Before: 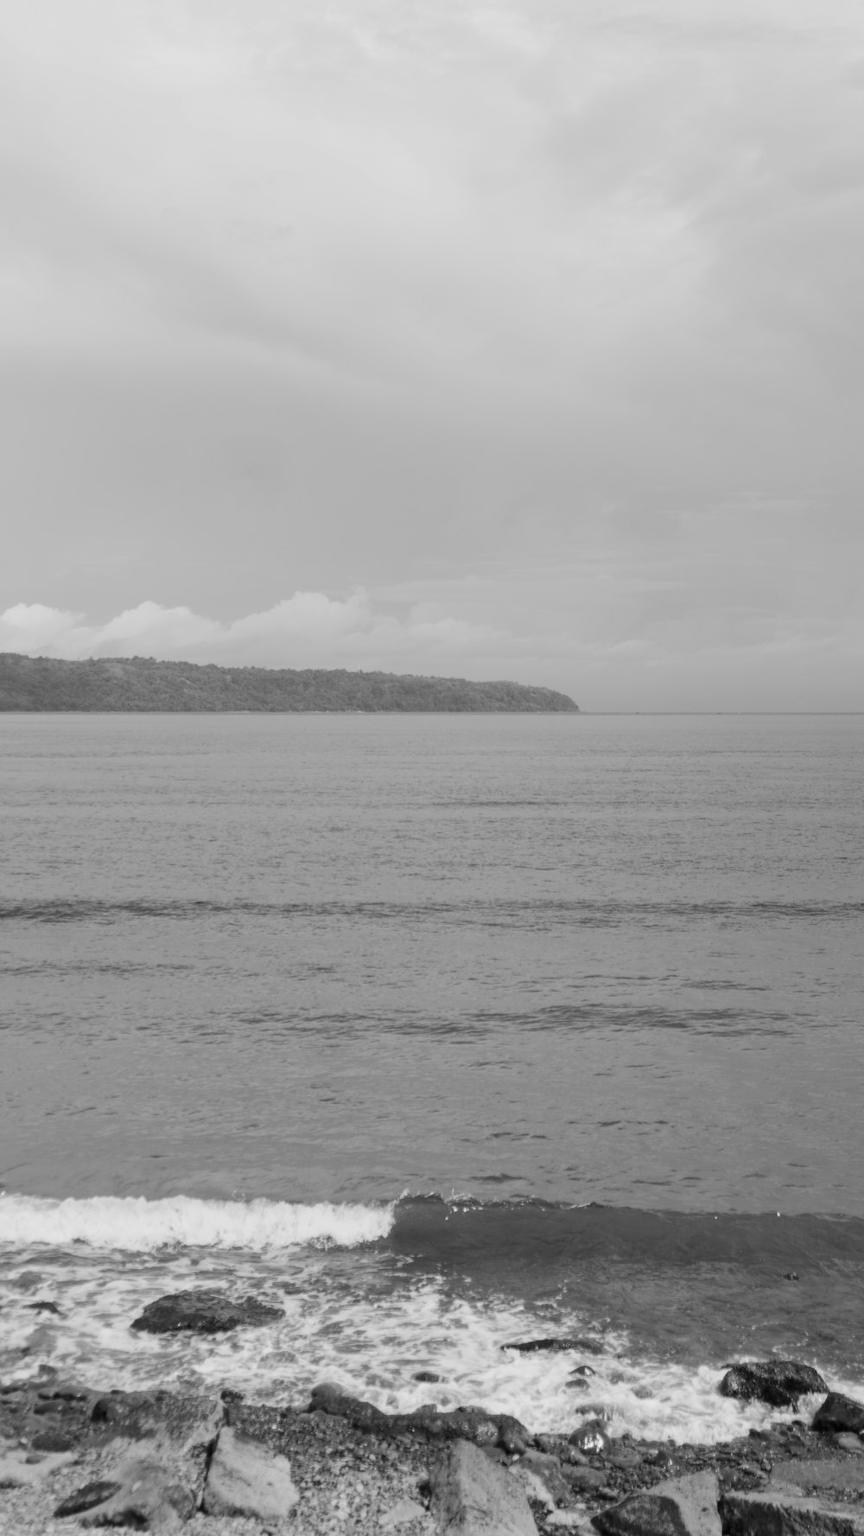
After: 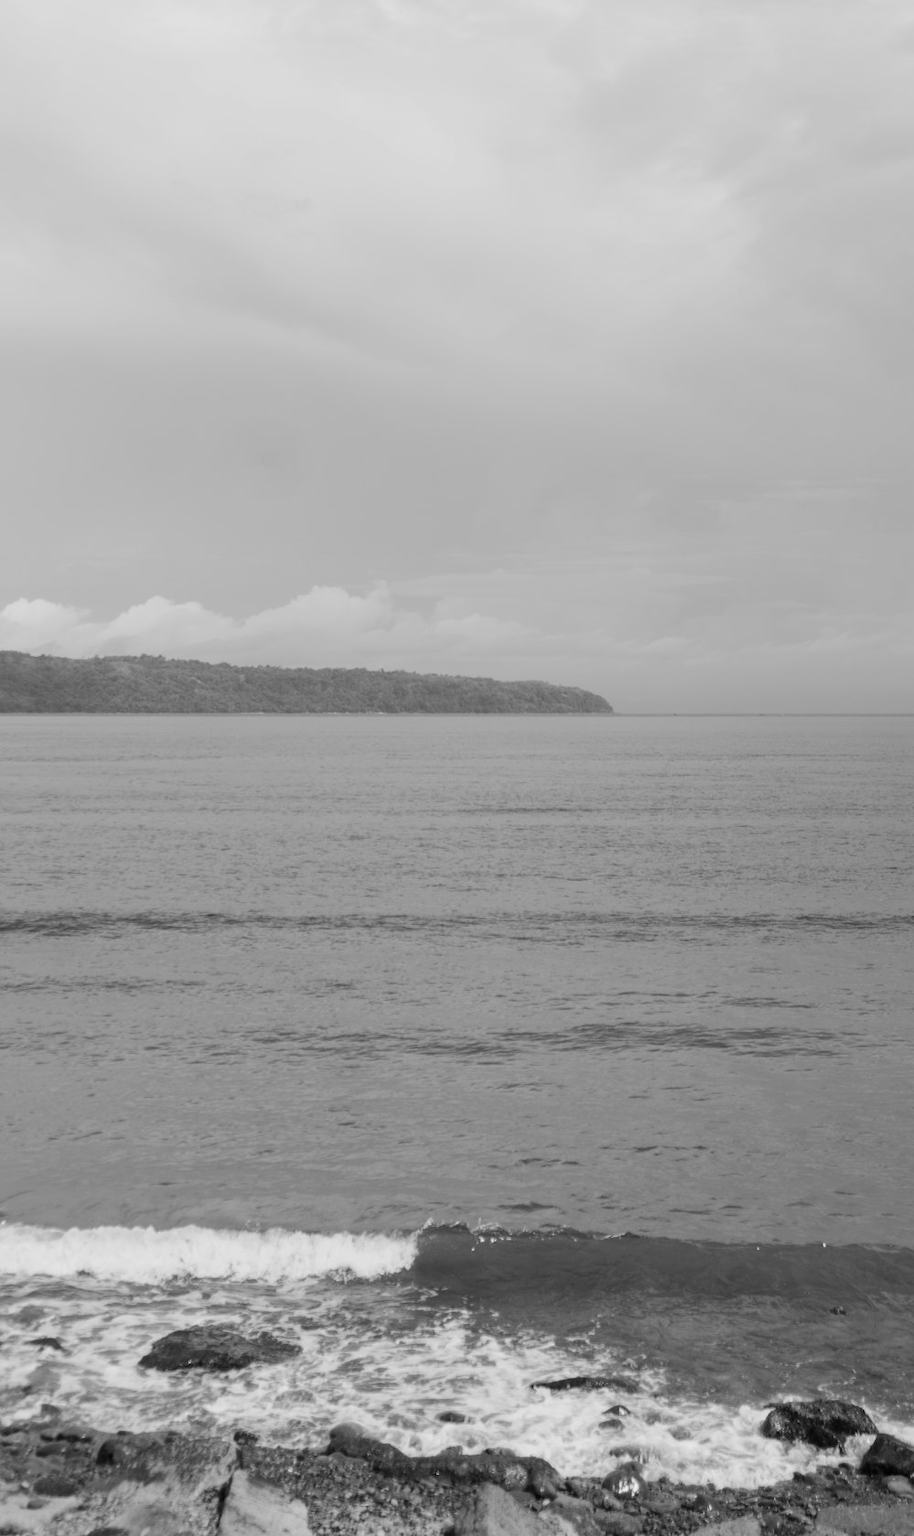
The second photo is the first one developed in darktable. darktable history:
crop and rotate: top 2.479%, bottom 3.018%
color balance: mode lift, gamma, gain (sRGB)
